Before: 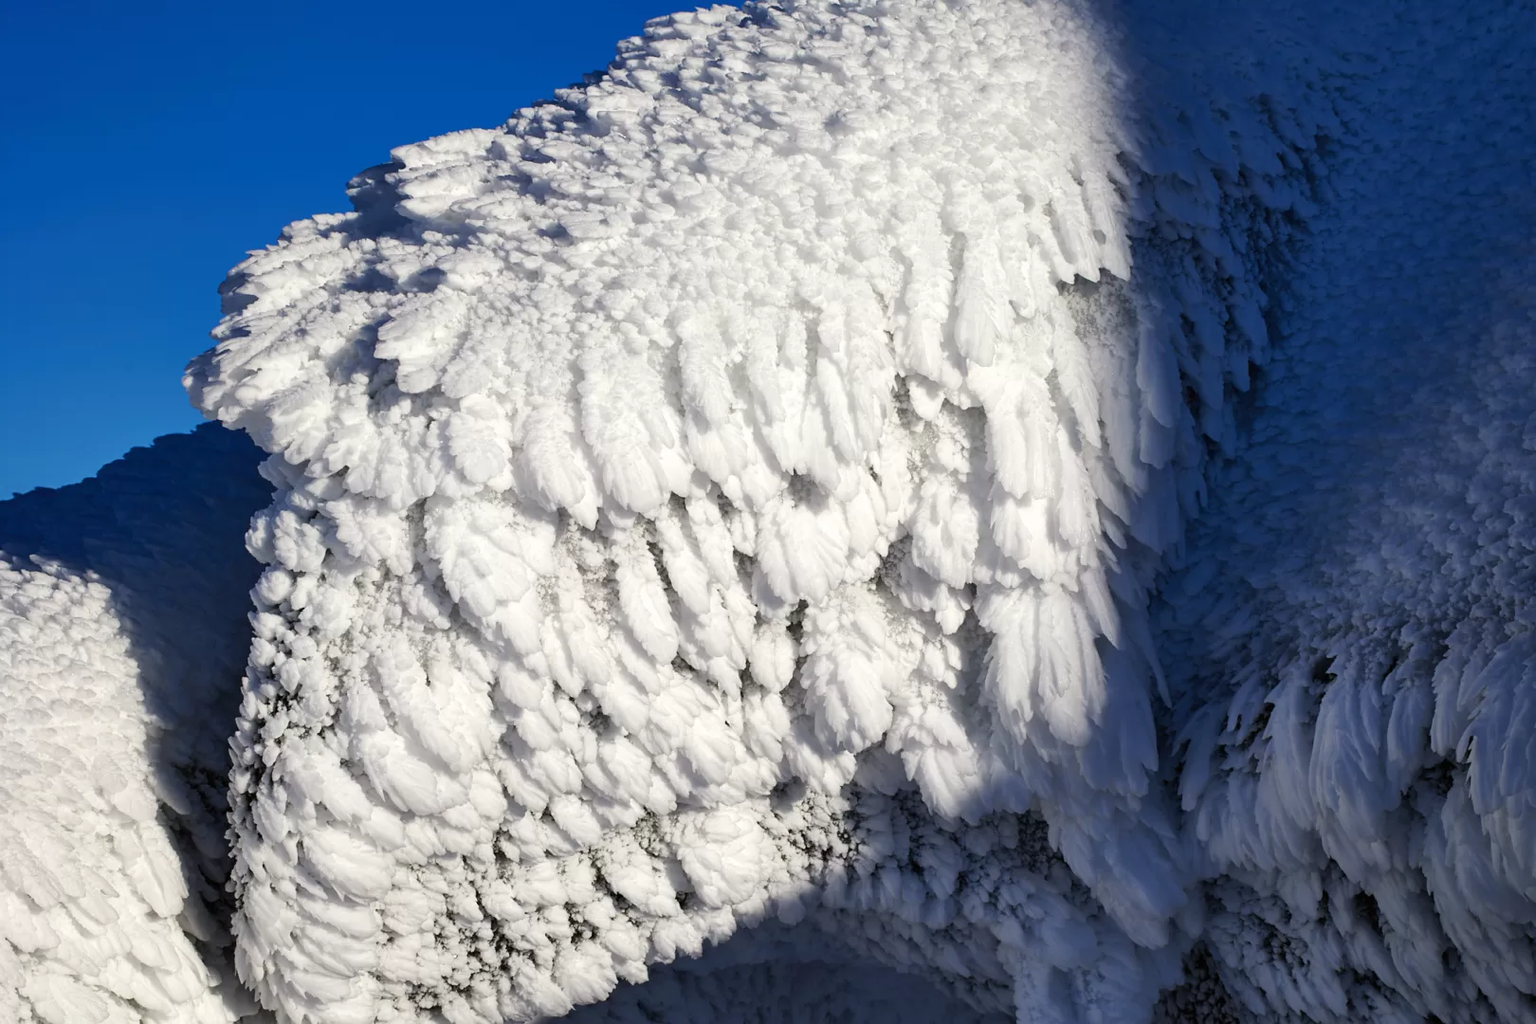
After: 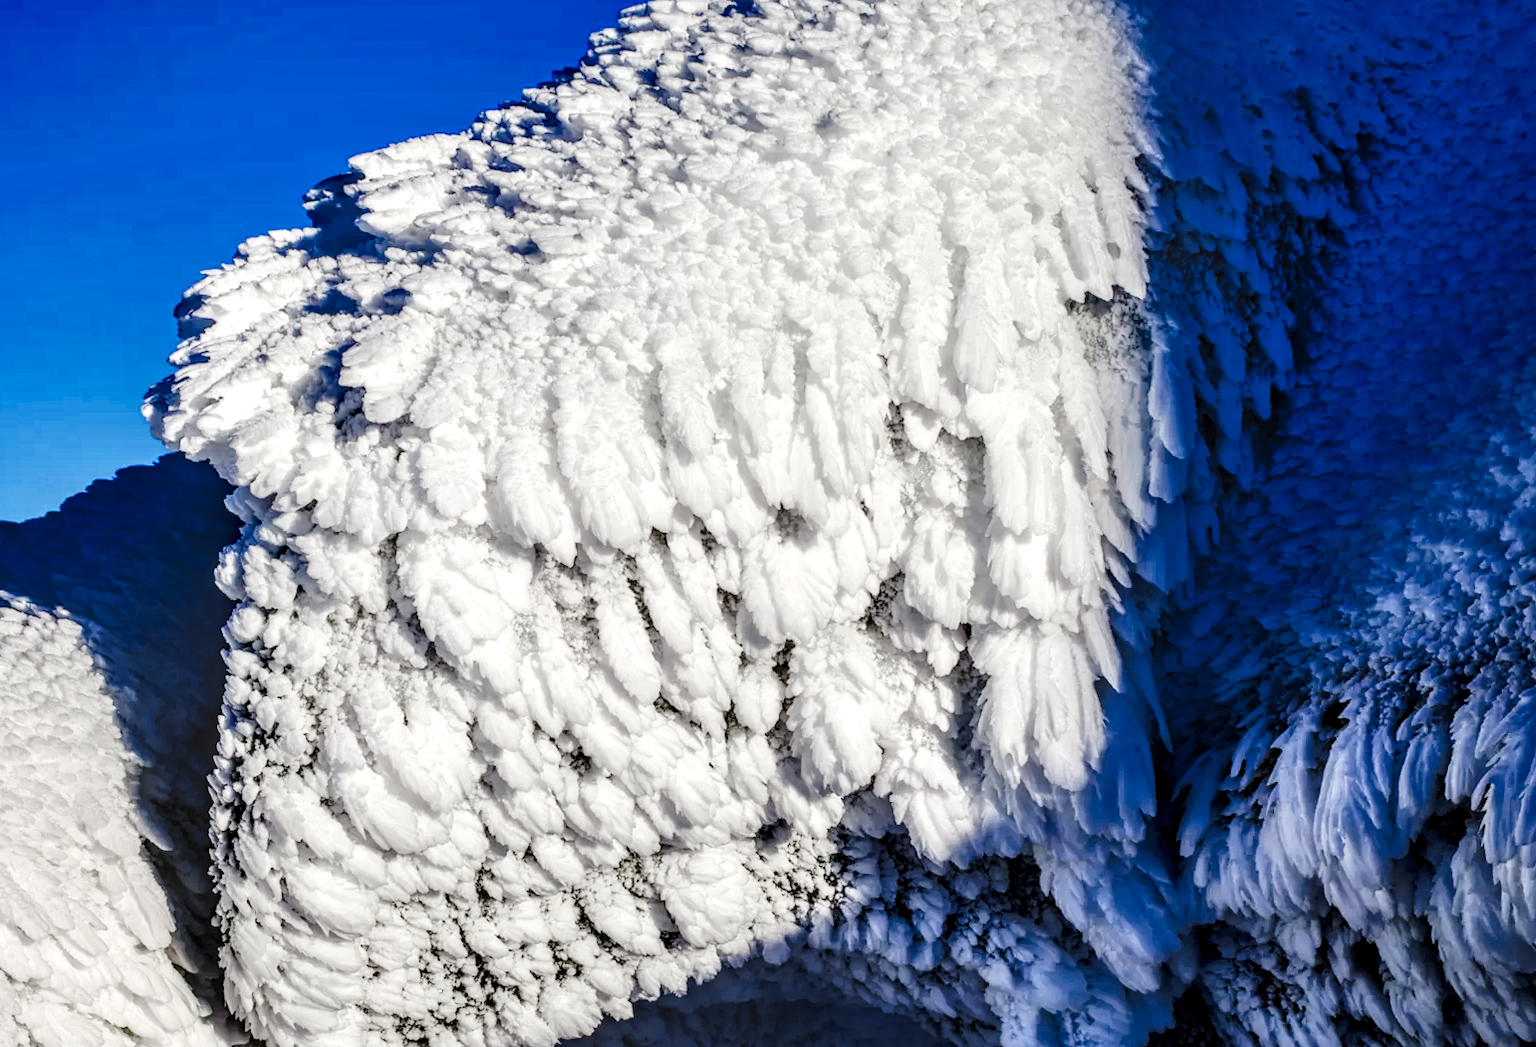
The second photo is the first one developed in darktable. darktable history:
local contrast: highlights 0%, shadows 0%, detail 182%
tone curve: curves: ch0 [(0, 0) (0.003, 0.003) (0.011, 0.009) (0.025, 0.018) (0.044, 0.027) (0.069, 0.034) (0.1, 0.043) (0.136, 0.056) (0.177, 0.084) (0.224, 0.138) (0.277, 0.203) (0.335, 0.329) (0.399, 0.451) (0.468, 0.572) (0.543, 0.671) (0.623, 0.754) (0.709, 0.821) (0.801, 0.88) (0.898, 0.938) (1, 1)], preserve colors none
rotate and perspective: rotation 0.074°, lens shift (vertical) 0.096, lens shift (horizontal) -0.041, crop left 0.043, crop right 0.952, crop top 0.024, crop bottom 0.979
